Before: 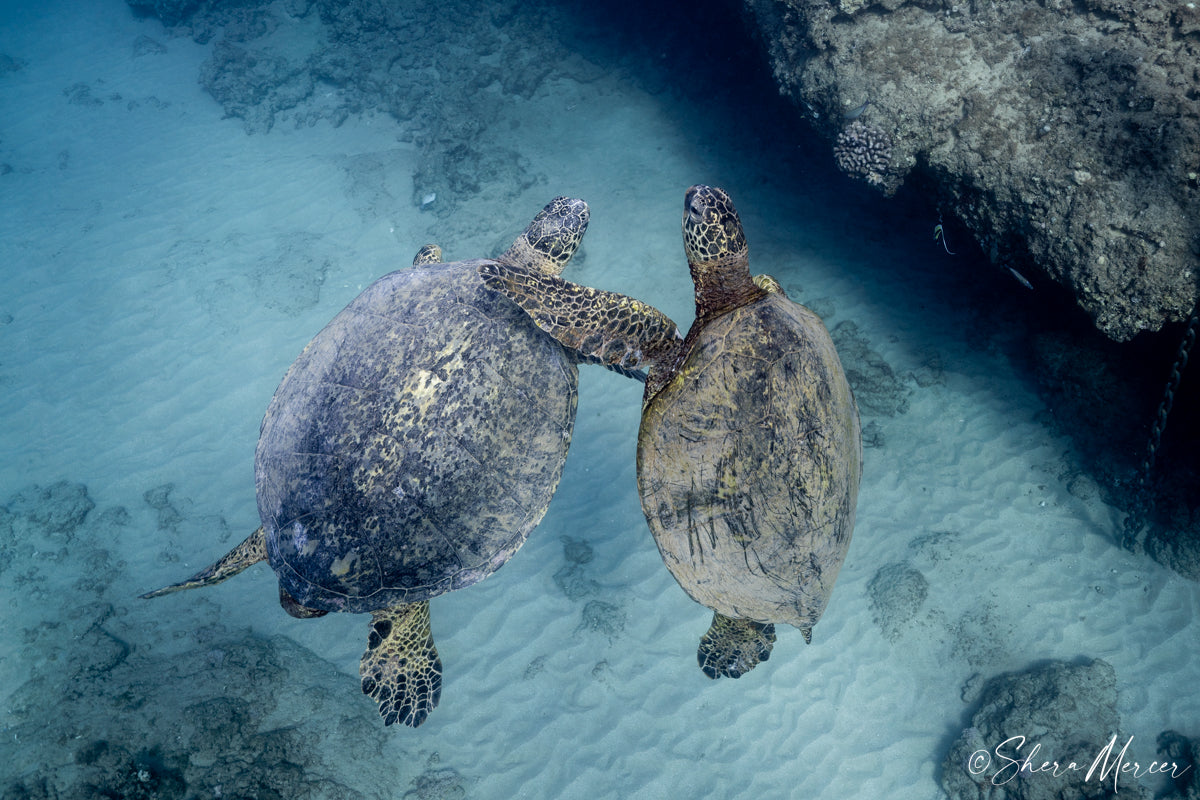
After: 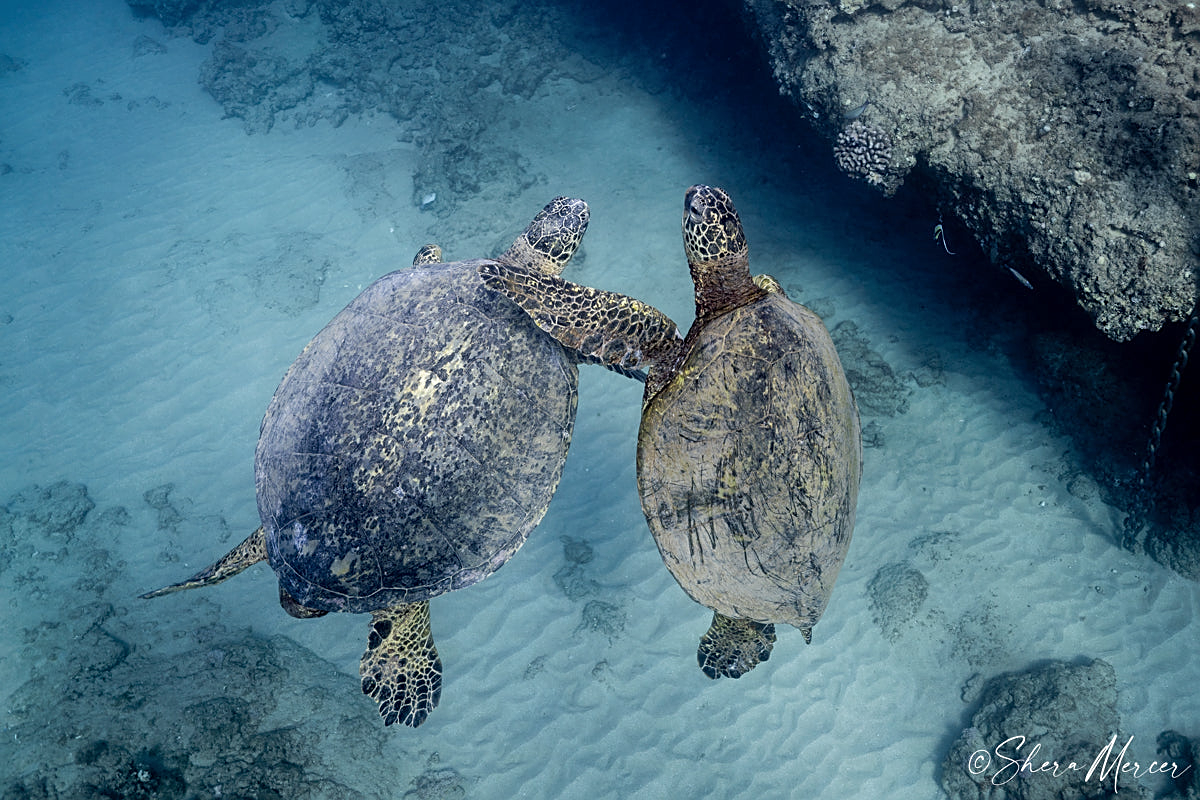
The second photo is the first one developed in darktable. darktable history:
shadows and highlights: radius 116.84, shadows 42.3, highlights -62.22, soften with gaussian
sharpen: on, module defaults
